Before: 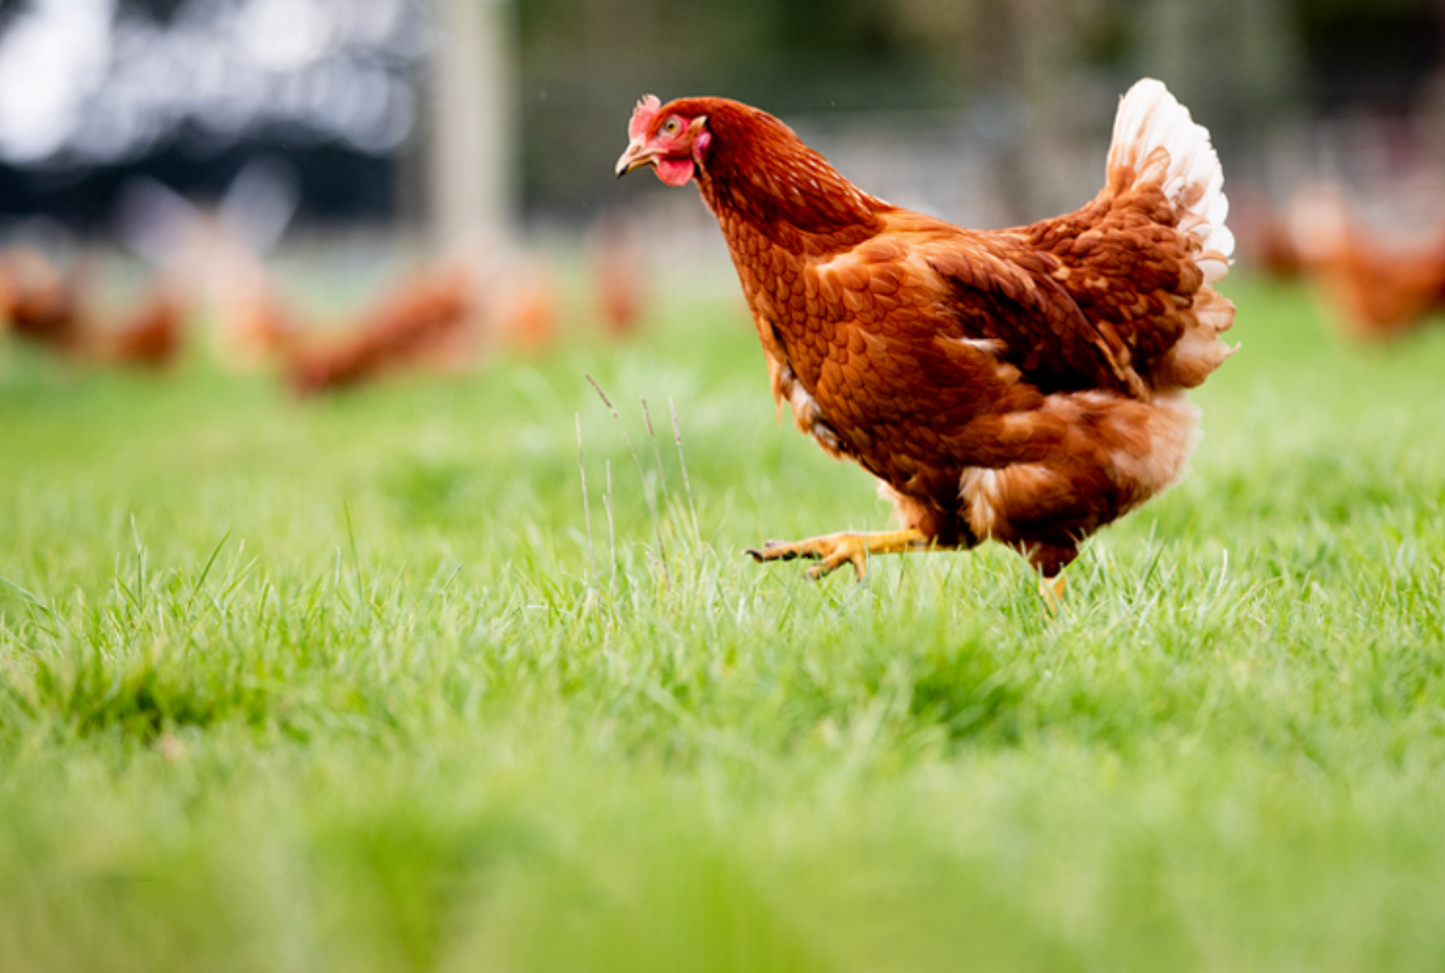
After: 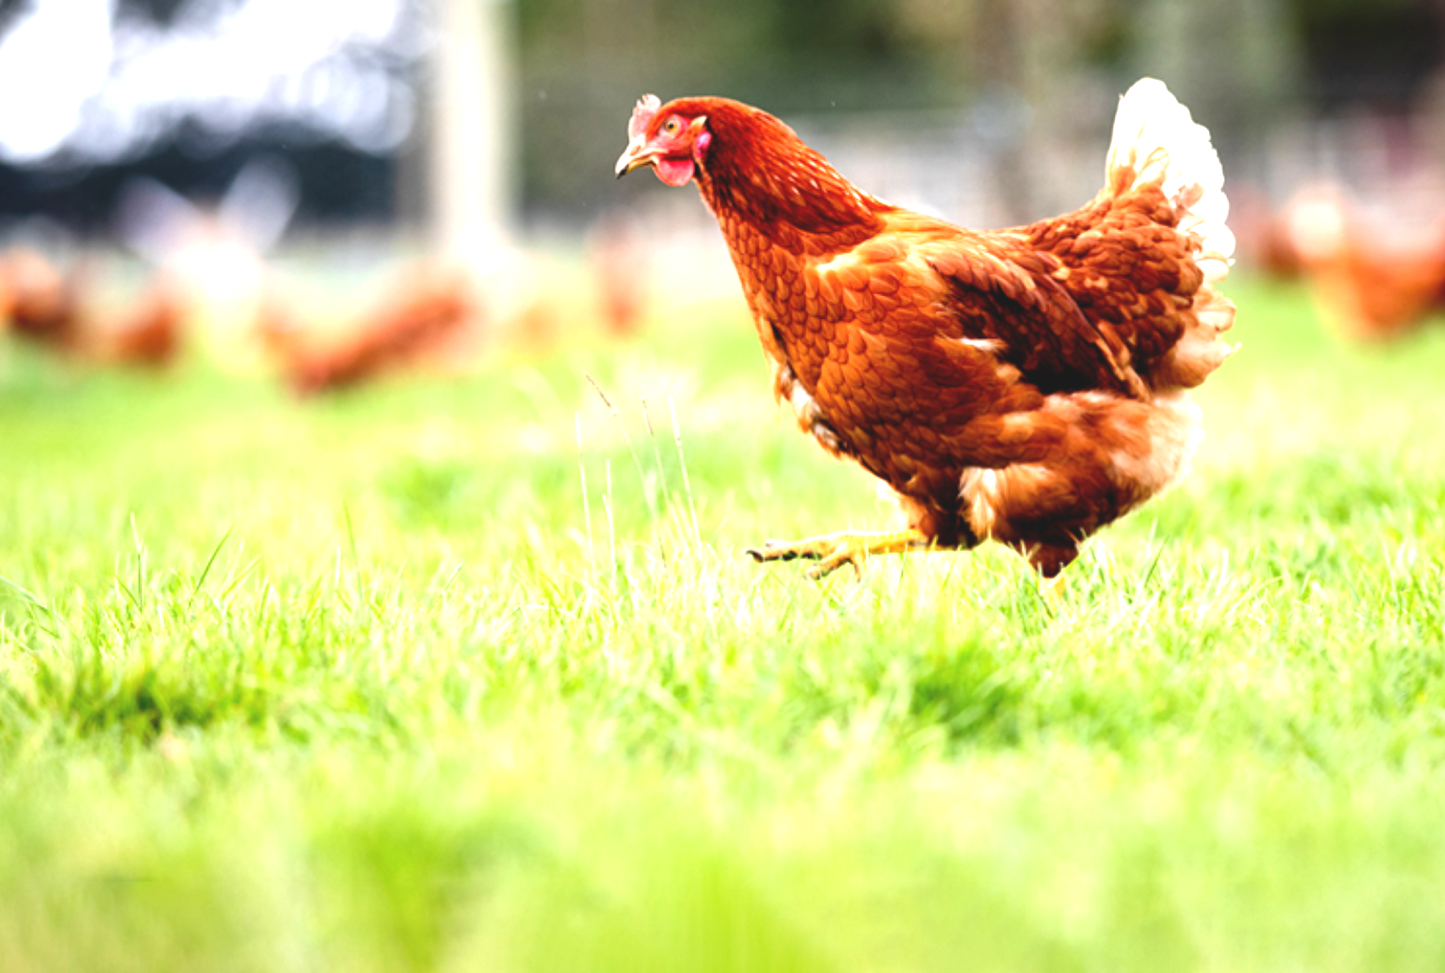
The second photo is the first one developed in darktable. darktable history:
exposure: black level correction -0.006, exposure 1 EV, compensate exposure bias true, compensate highlight preservation false
